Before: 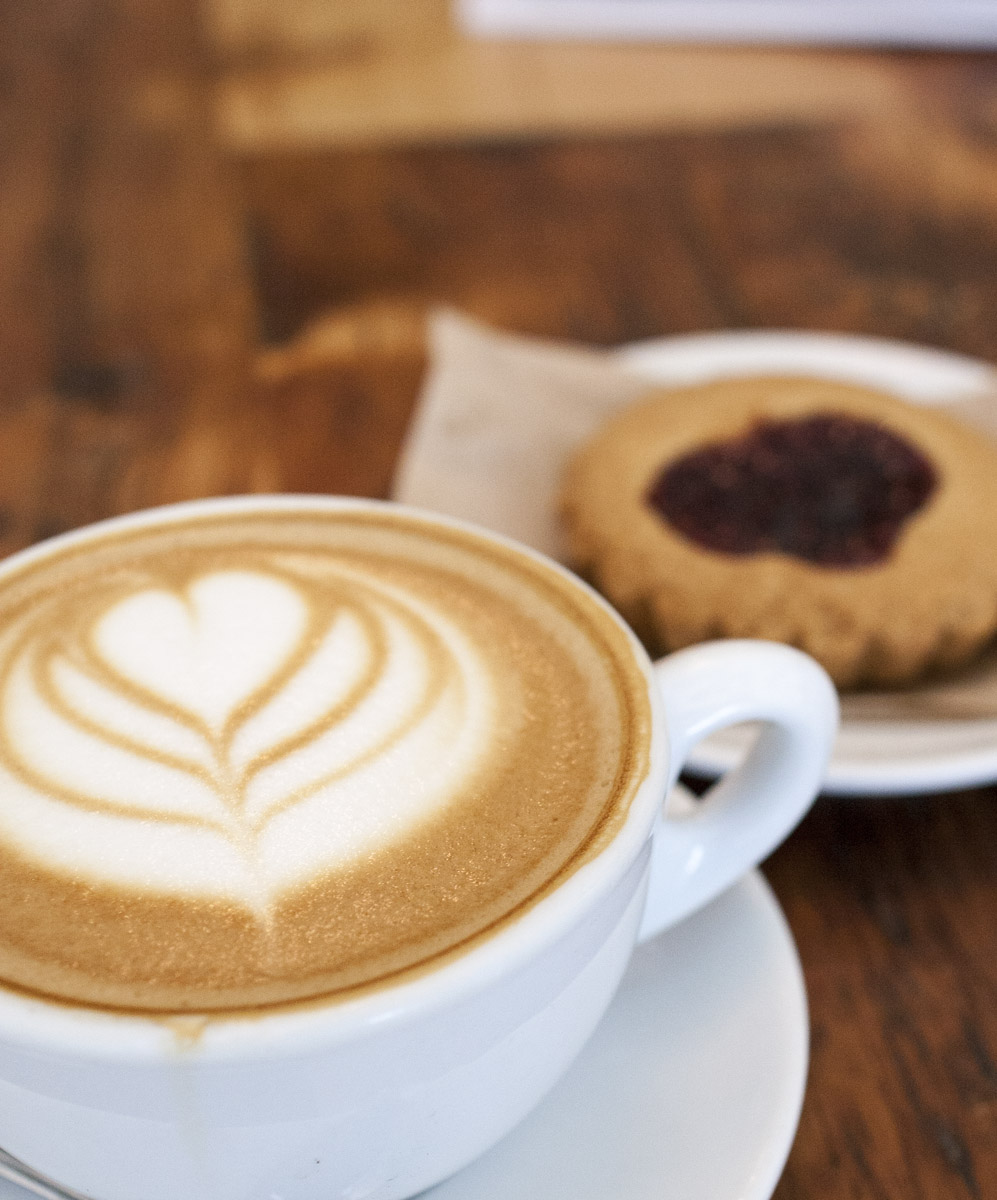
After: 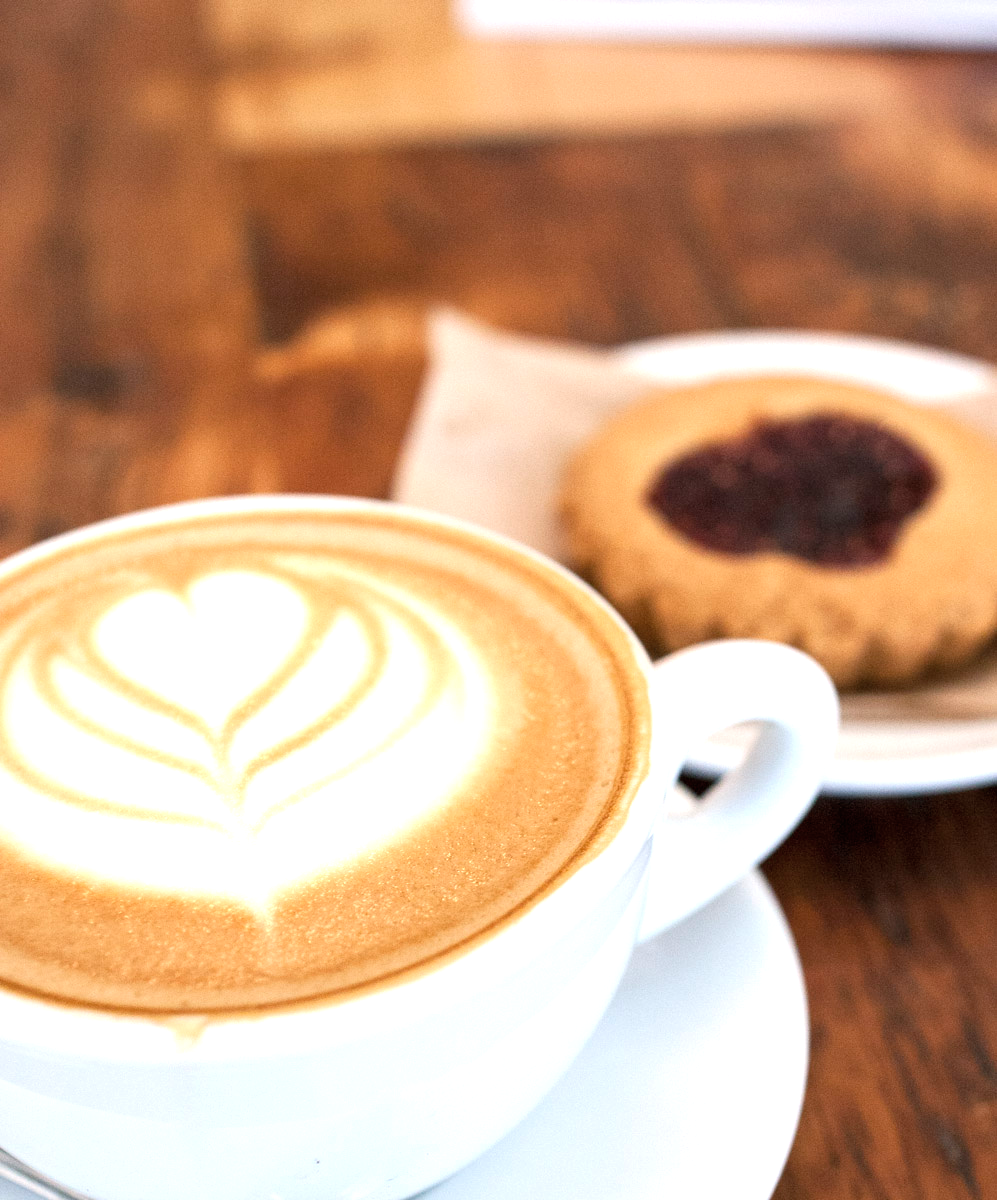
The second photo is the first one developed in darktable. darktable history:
exposure: black level correction 0, exposure 0.692 EV, compensate highlight preservation false
contrast brightness saturation: saturation -0.067
